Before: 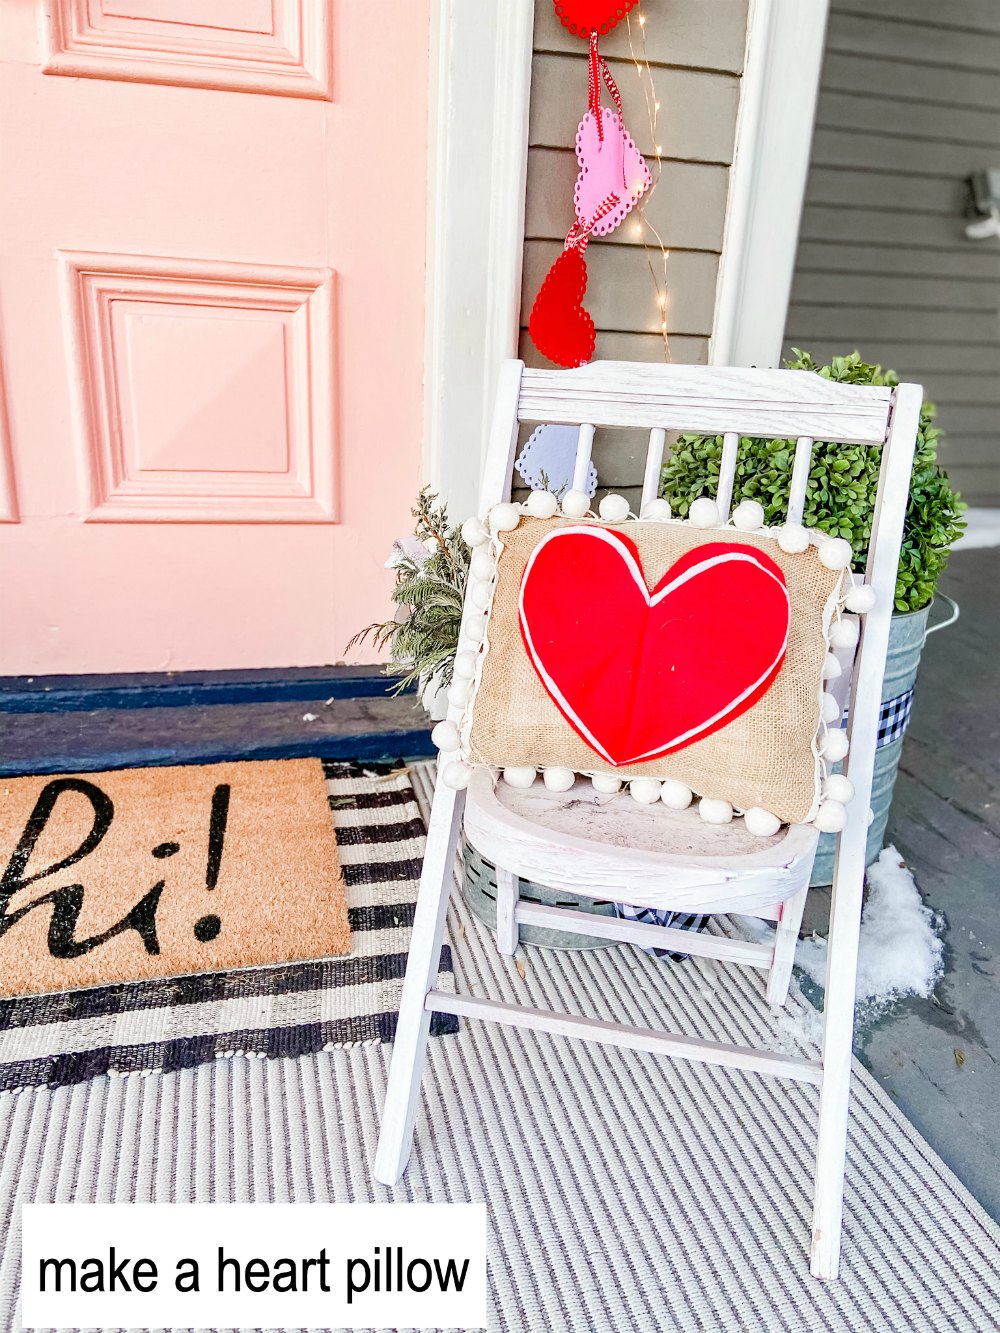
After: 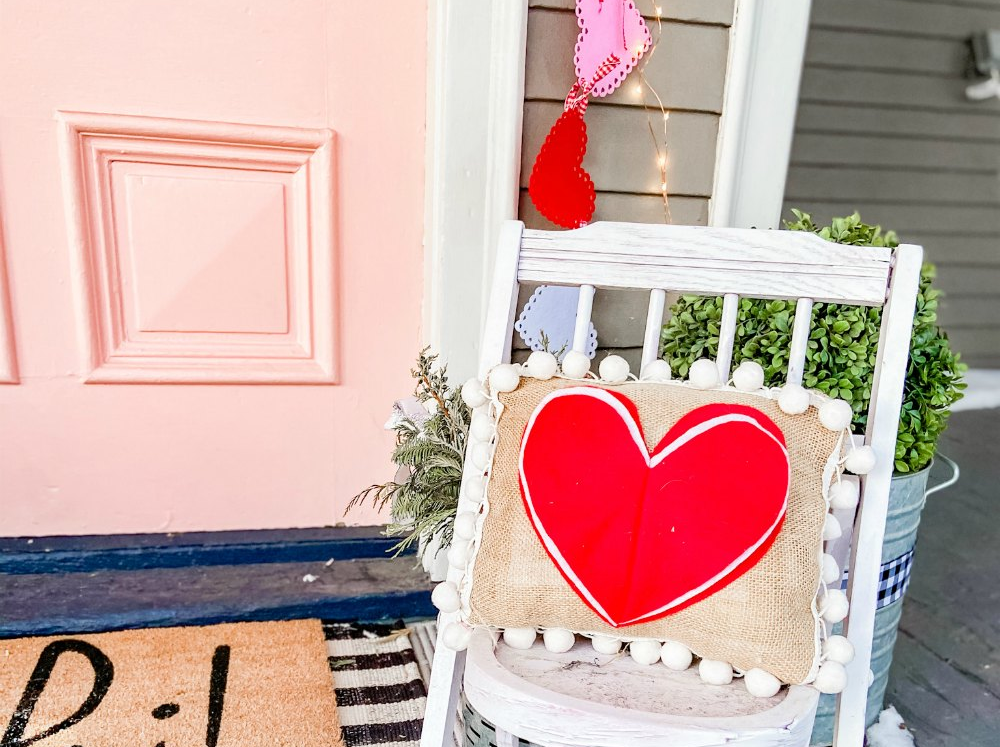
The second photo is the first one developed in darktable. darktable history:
crop and rotate: top 10.483%, bottom 33.461%
